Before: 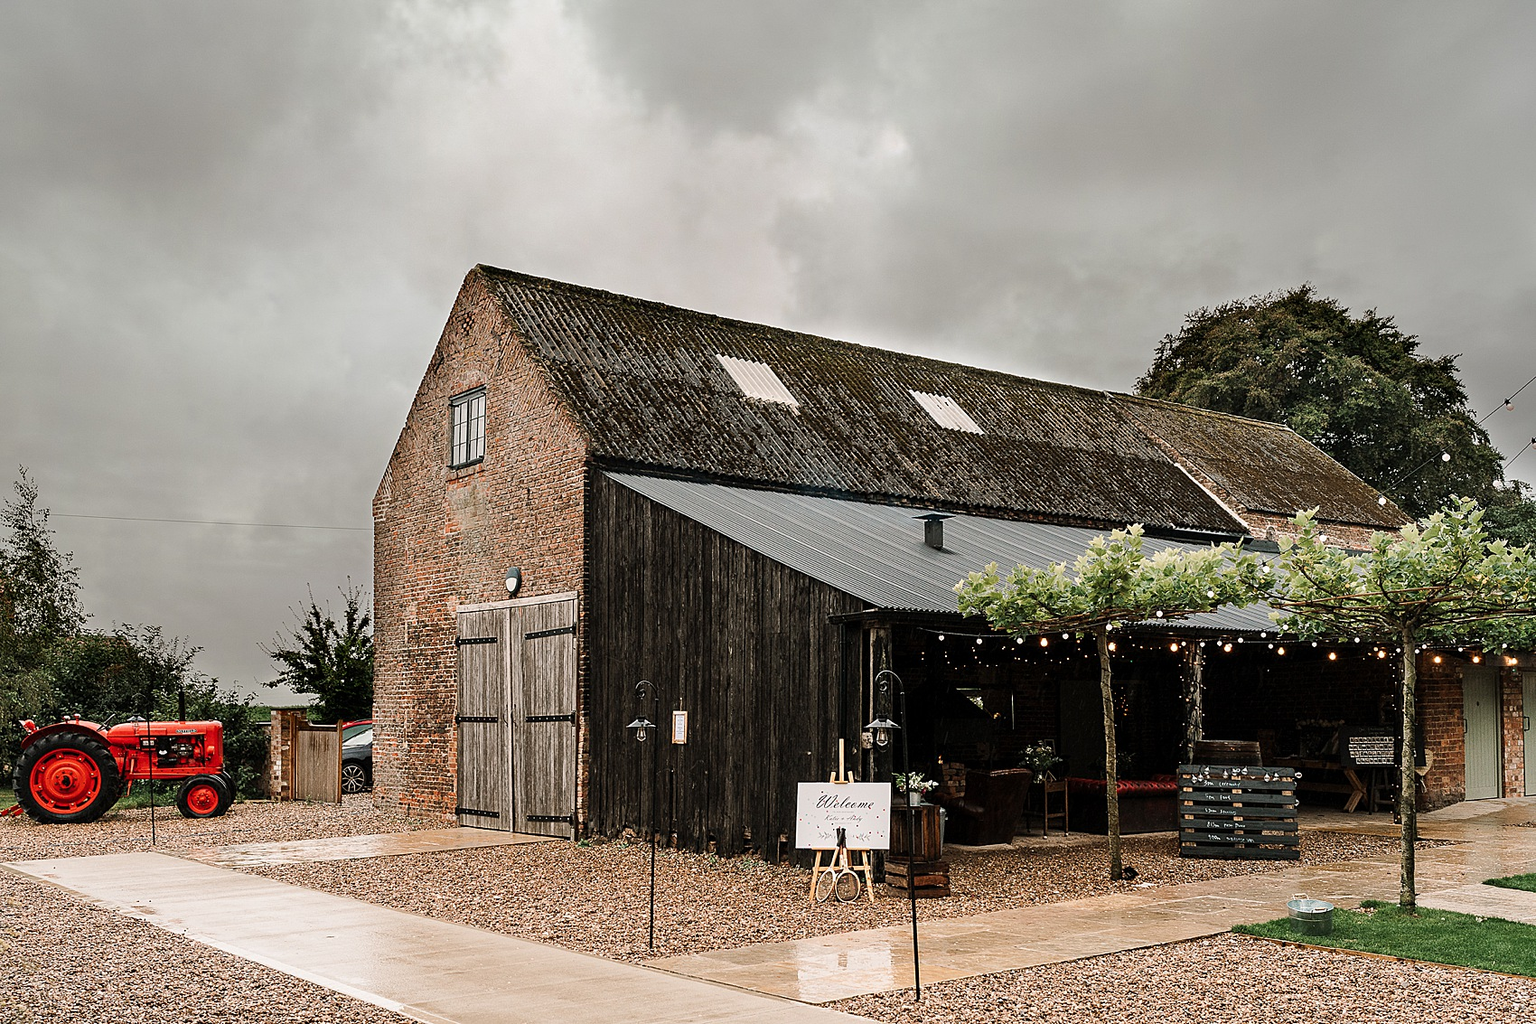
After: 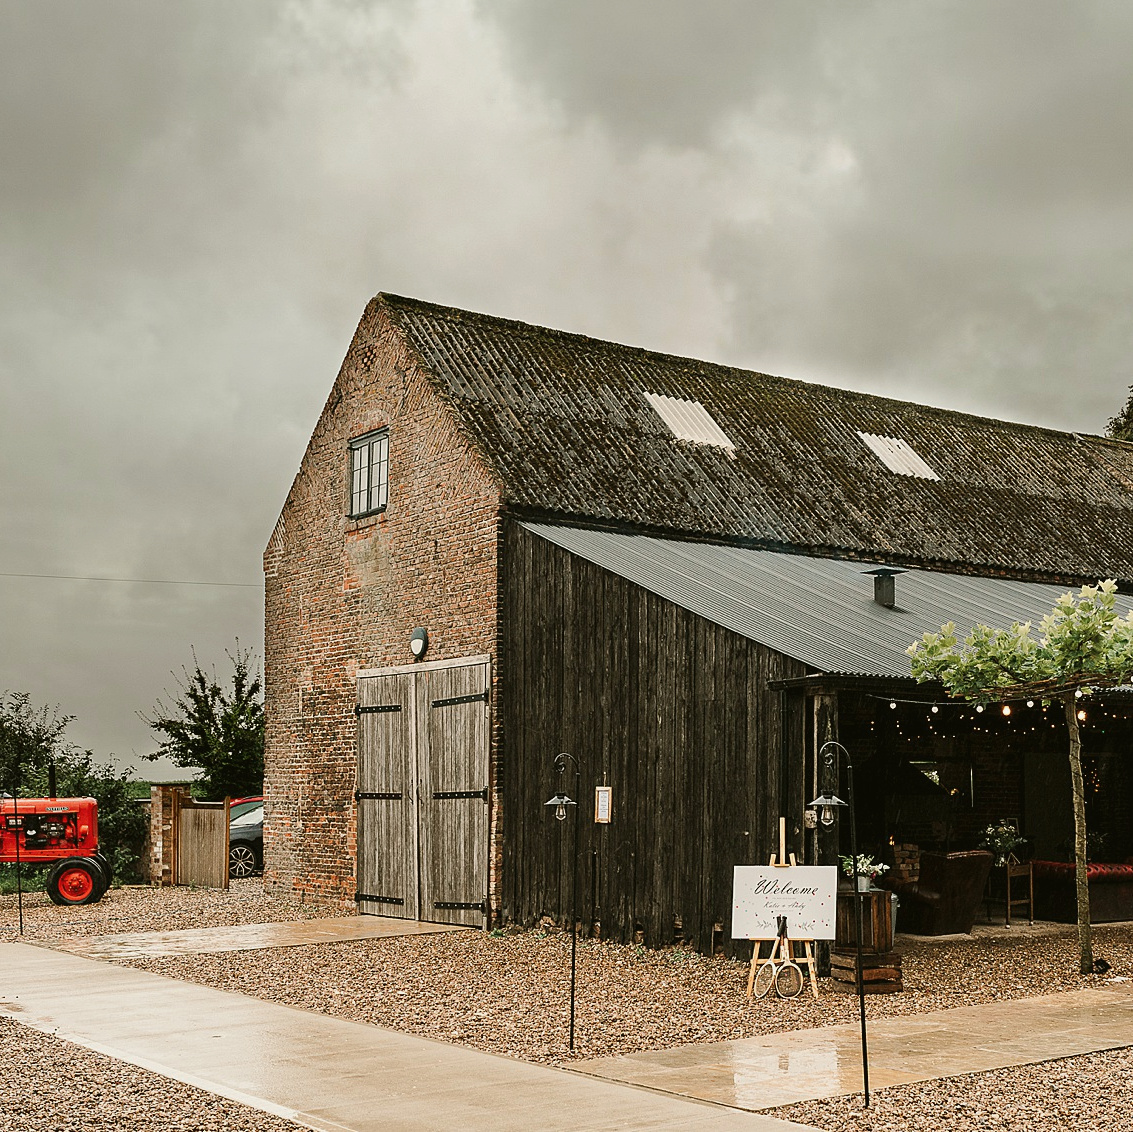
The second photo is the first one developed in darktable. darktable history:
color balance: mode lift, gamma, gain (sRGB), lift [1.04, 1, 1, 0.97], gamma [1.01, 1, 1, 0.97], gain [0.96, 1, 1, 0.97]
crop and rotate: left 8.786%, right 24.548%
